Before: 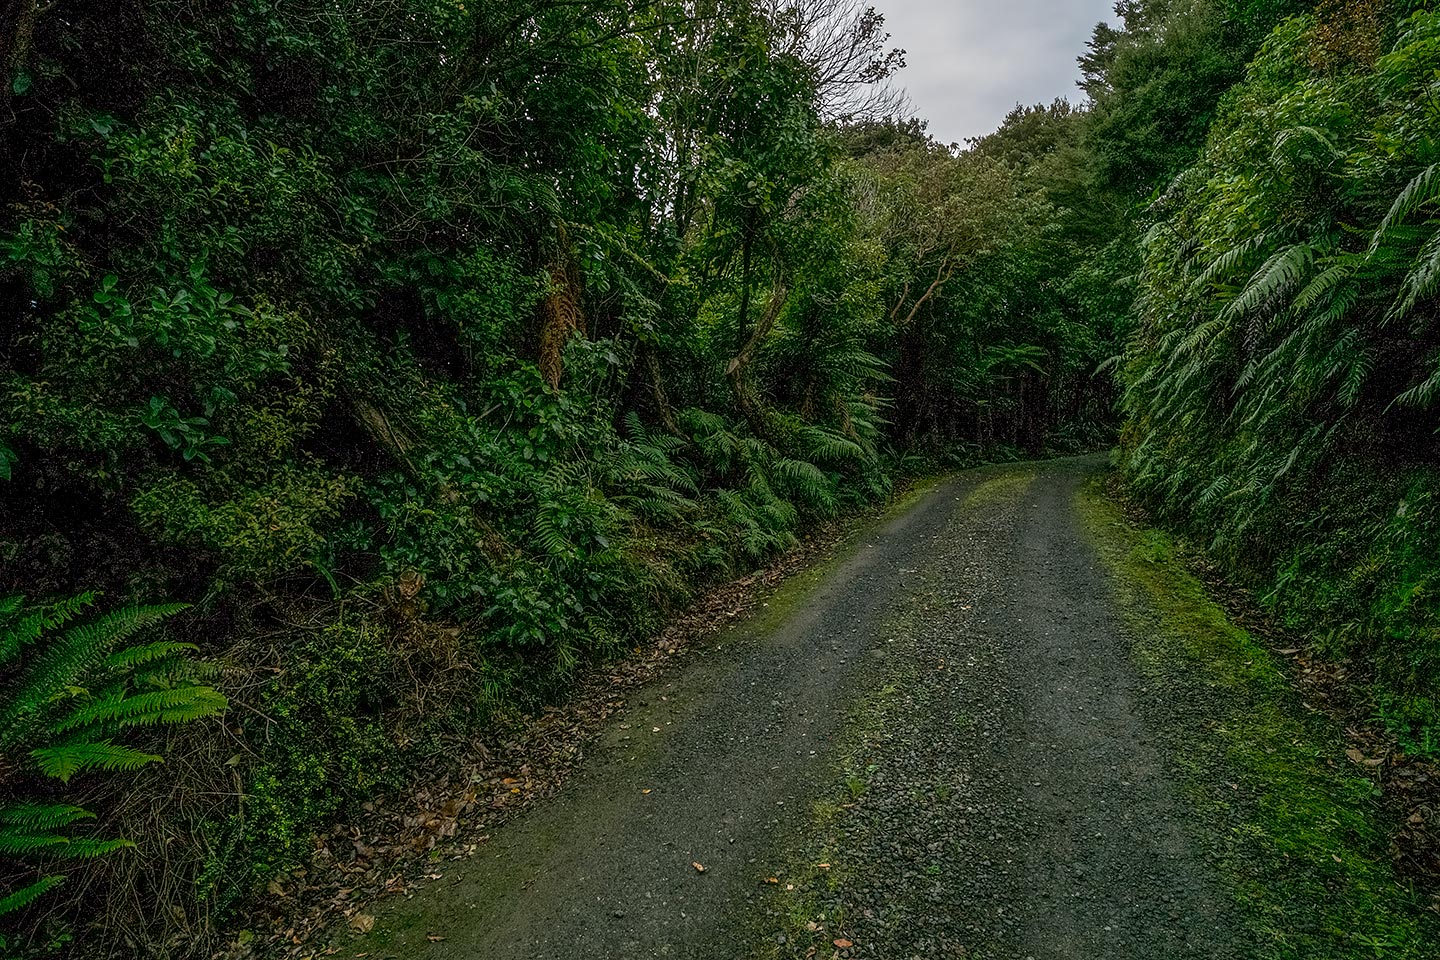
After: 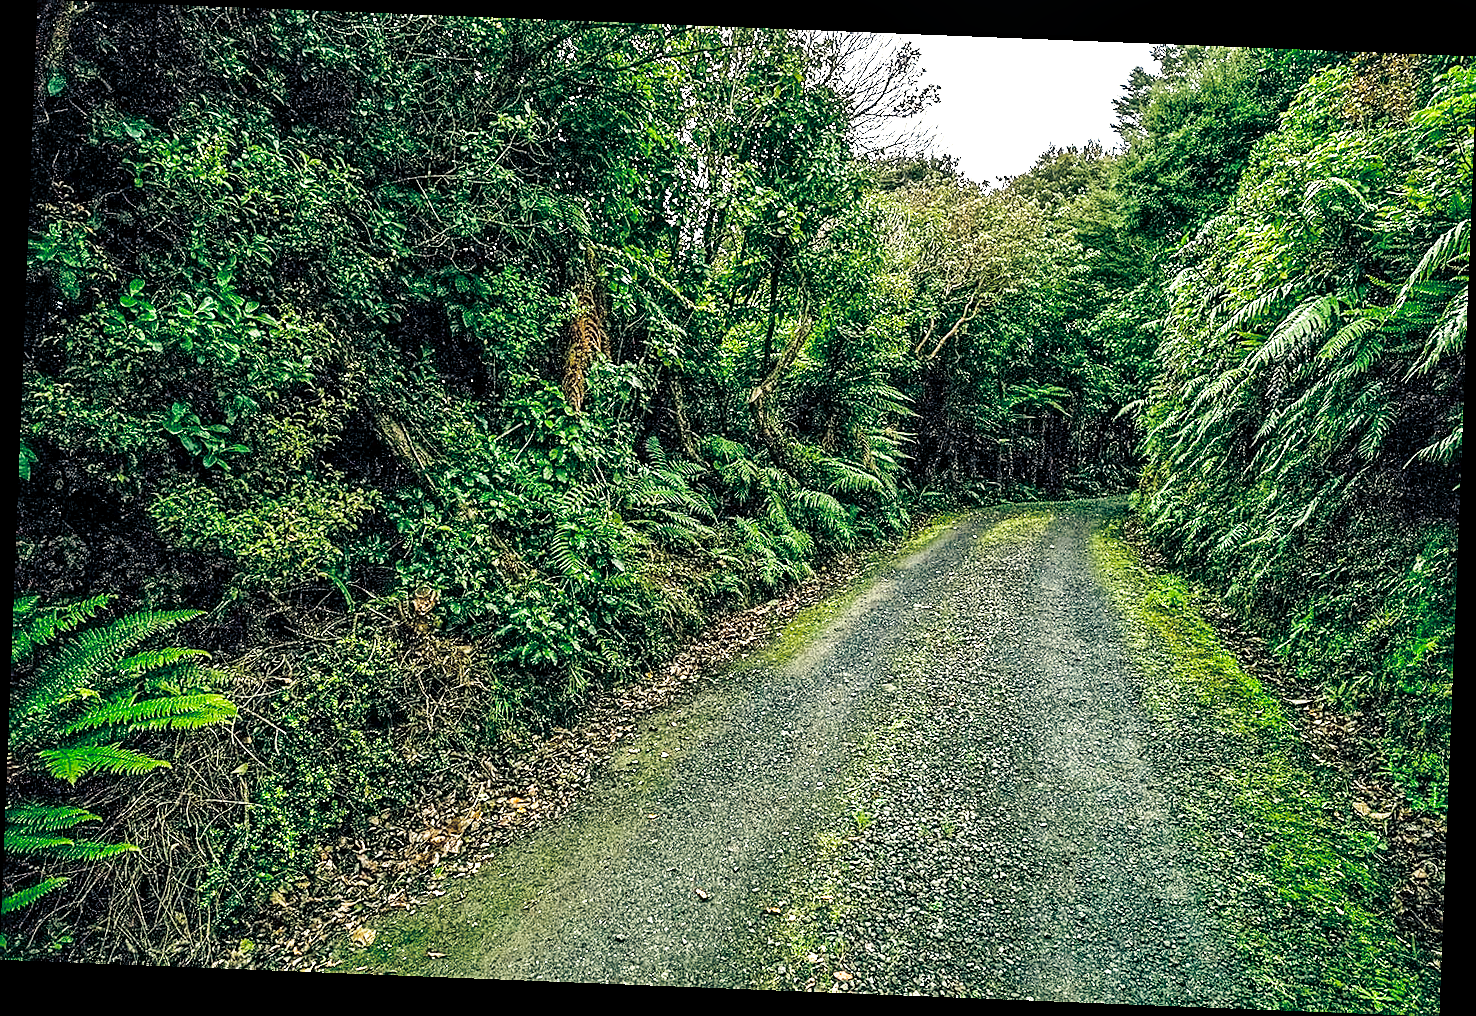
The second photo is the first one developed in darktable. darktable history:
base curve: curves: ch0 [(0, 0) (0.026, 0.03) (0.109, 0.232) (0.351, 0.748) (0.669, 0.968) (1, 1)], preserve colors none
split-toning: shadows › hue 216°, shadows › saturation 1, highlights › hue 57.6°, balance -33.4
tone equalizer: on, module defaults
local contrast: mode bilateral grid, contrast 20, coarseness 50, detail 171%, midtone range 0.2
sharpen: on, module defaults
rotate and perspective: rotation 2.27°, automatic cropping off
exposure: black level correction 0, exposure 1.1 EV, compensate exposure bias true, compensate highlight preservation false
